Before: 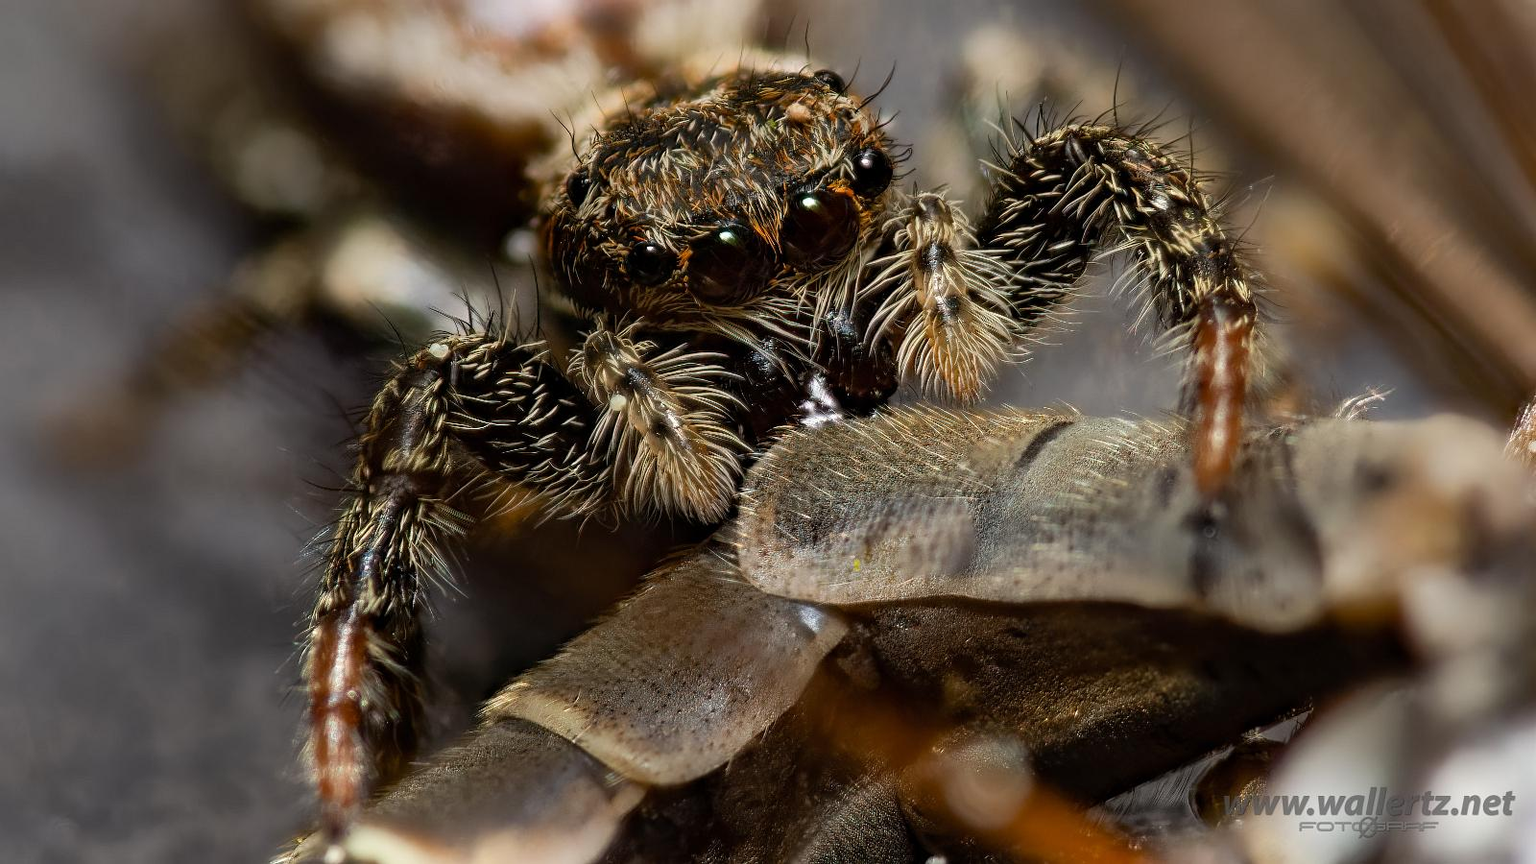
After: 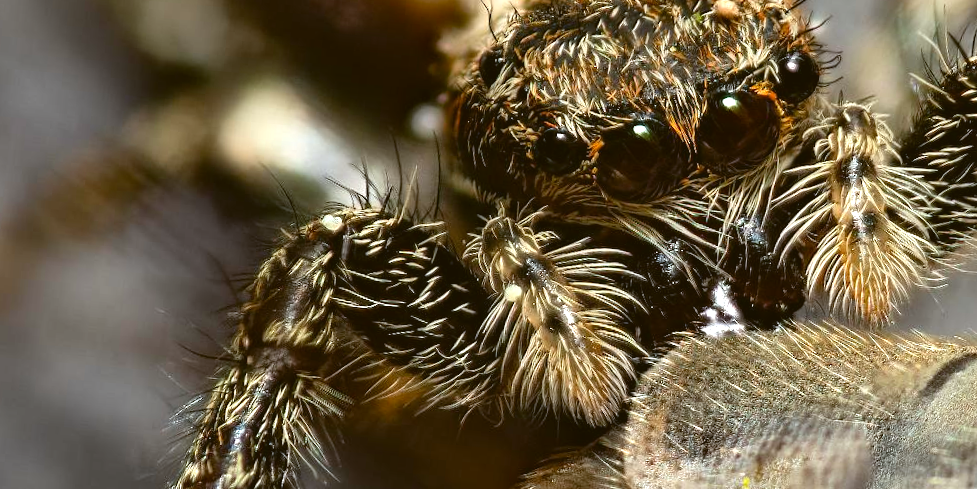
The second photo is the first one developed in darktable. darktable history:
crop and rotate: angle -4.99°, left 2.122%, top 6.945%, right 27.566%, bottom 30.519%
color balance: lift [1.004, 1.002, 1.002, 0.998], gamma [1, 1.007, 1.002, 0.993], gain [1, 0.977, 1.013, 1.023], contrast -3.64%
levels: levels [0, 0.394, 0.787]
